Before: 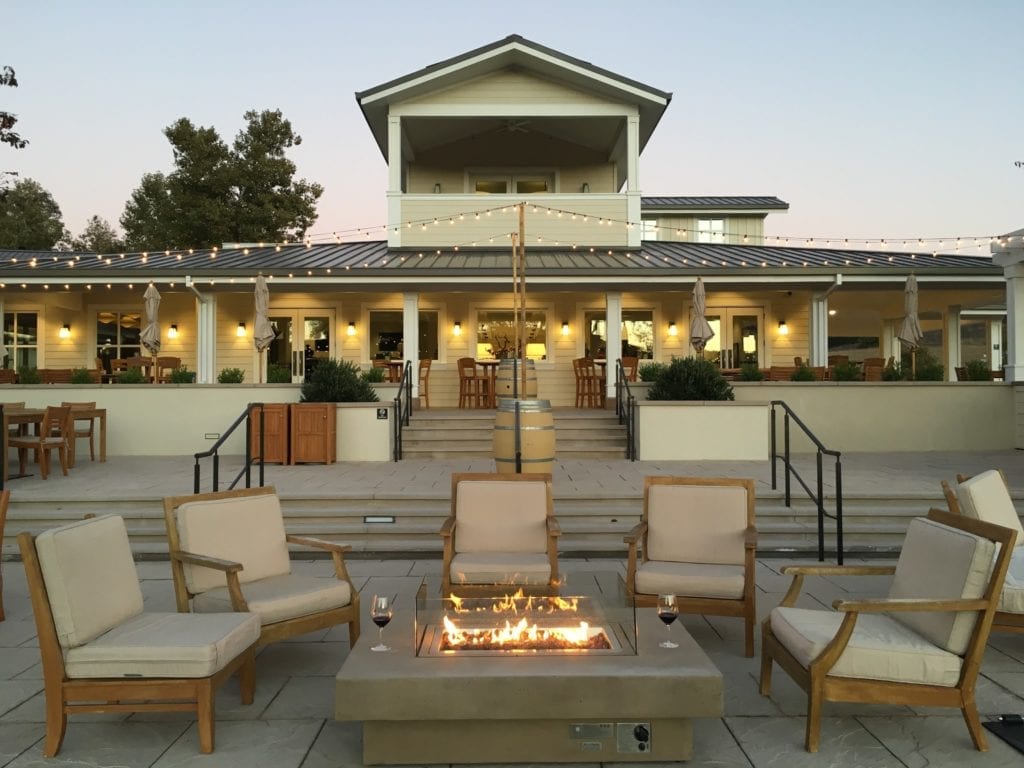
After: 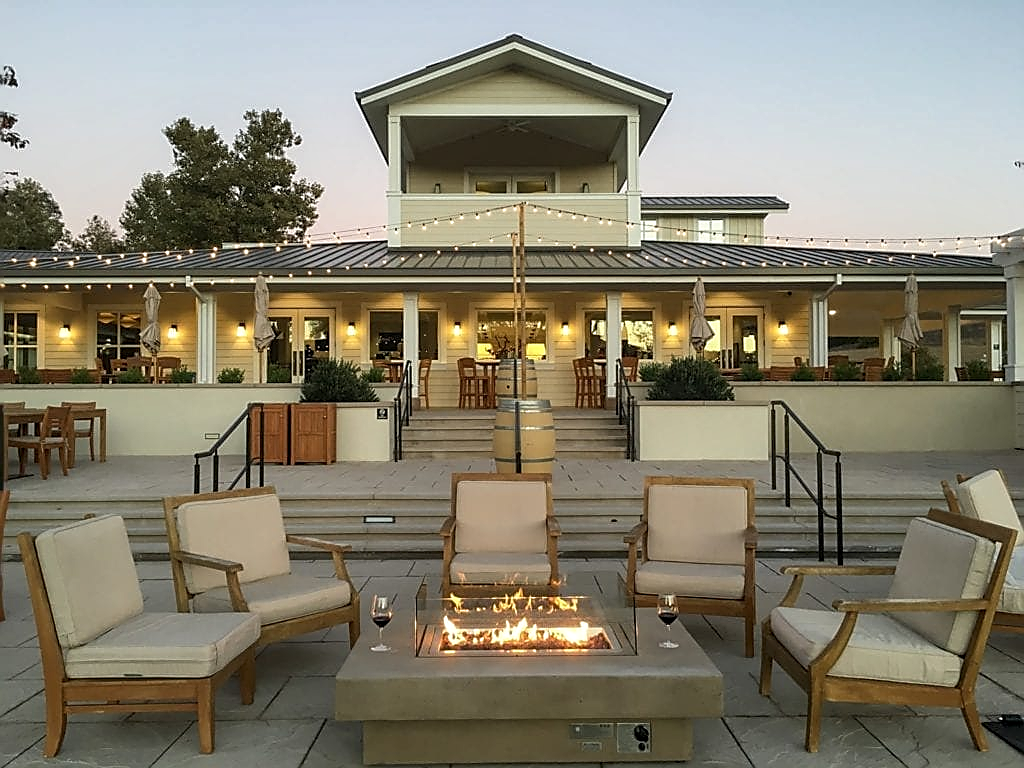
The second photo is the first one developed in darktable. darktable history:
sharpen: radius 1.4, amount 1.25, threshold 0.7
local contrast: on, module defaults
